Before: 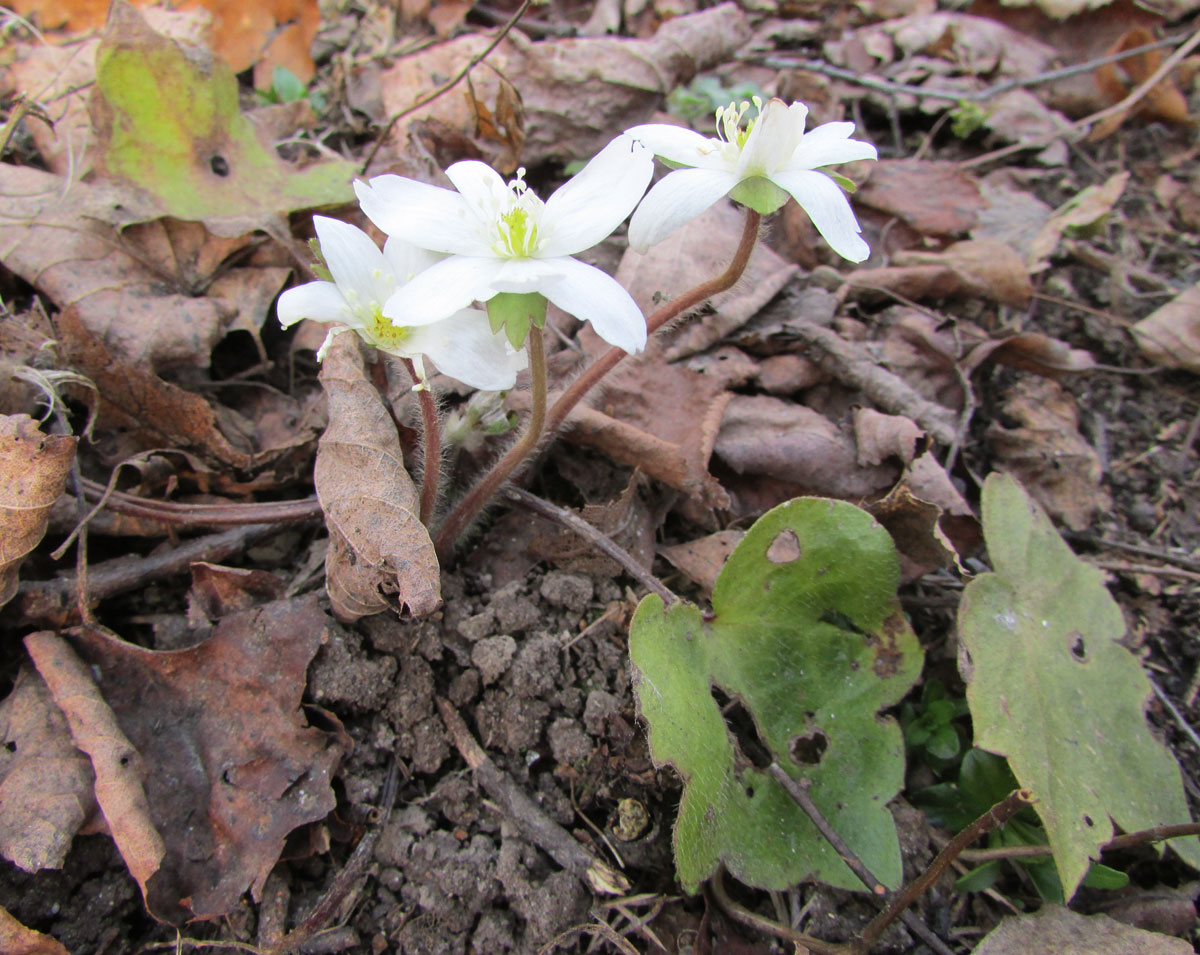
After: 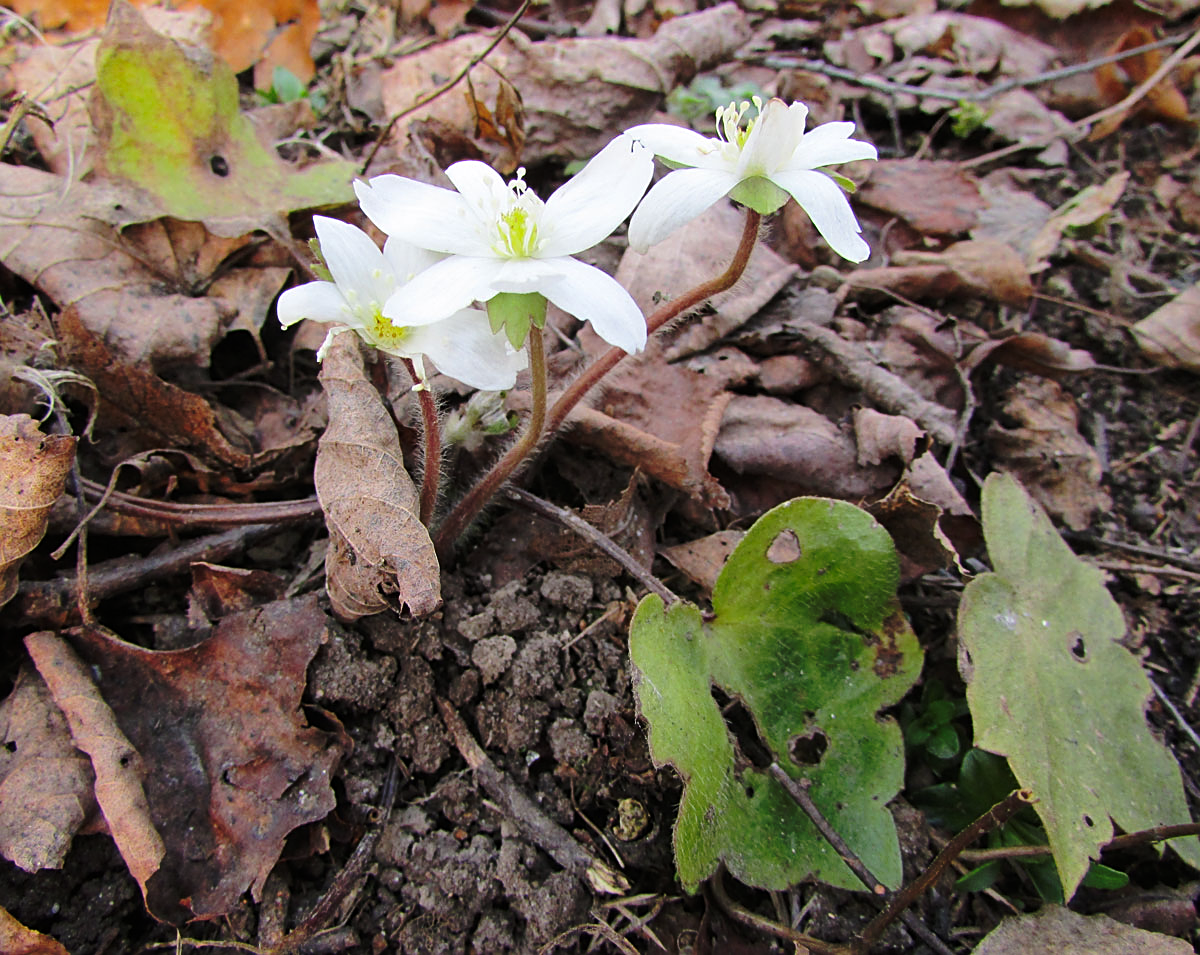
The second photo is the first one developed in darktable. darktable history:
base curve: curves: ch0 [(0, 0) (0.073, 0.04) (0.157, 0.139) (0.492, 0.492) (0.758, 0.758) (1, 1)], preserve colors none
sharpen: on, module defaults
